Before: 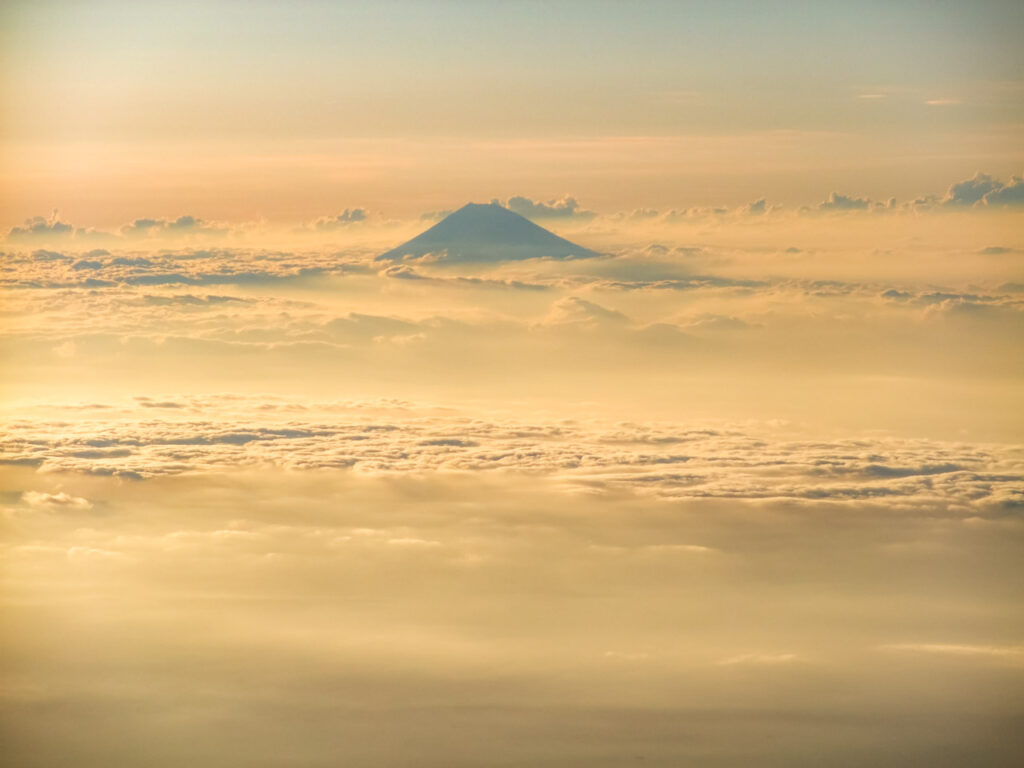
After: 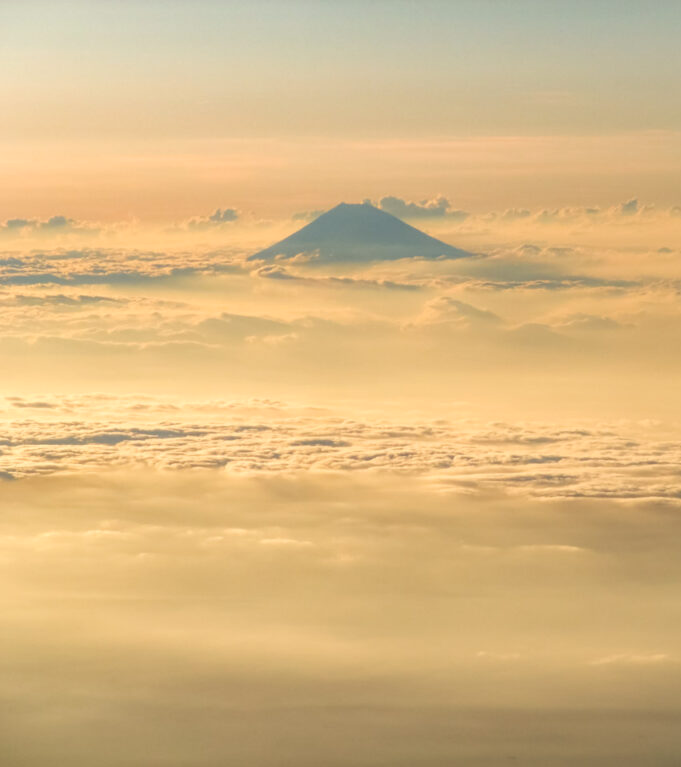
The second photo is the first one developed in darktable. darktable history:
crop and rotate: left 12.524%, right 20.892%
exposure: black level correction -0.004, exposure 0.034 EV, compensate exposure bias true, compensate highlight preservation false
